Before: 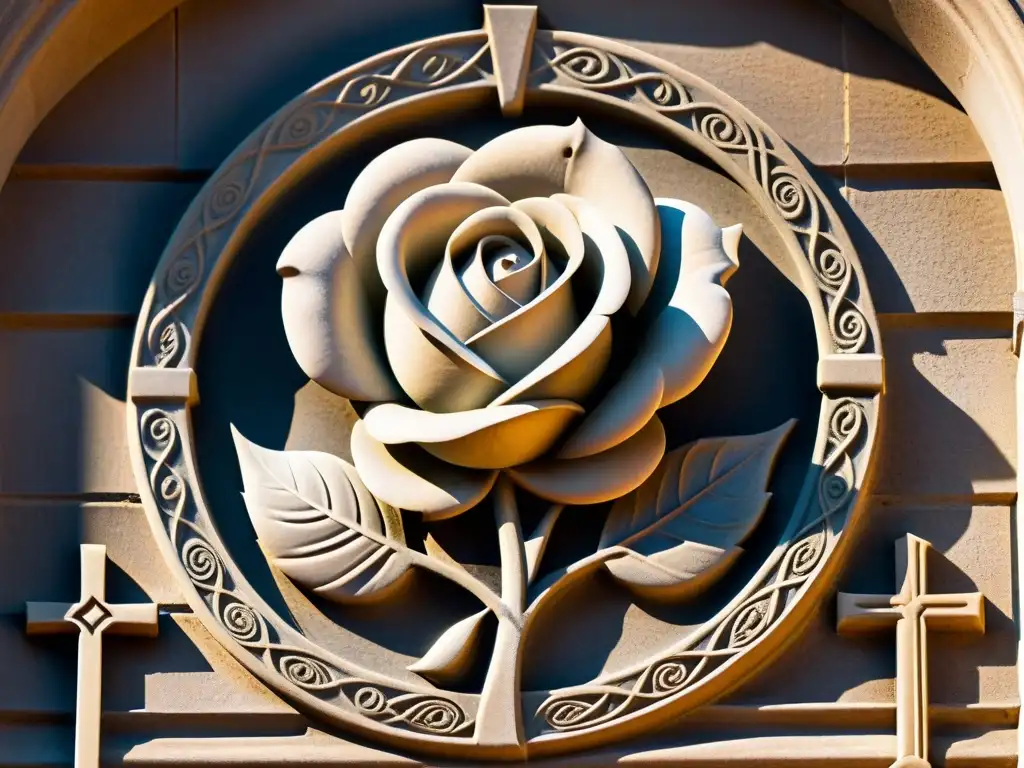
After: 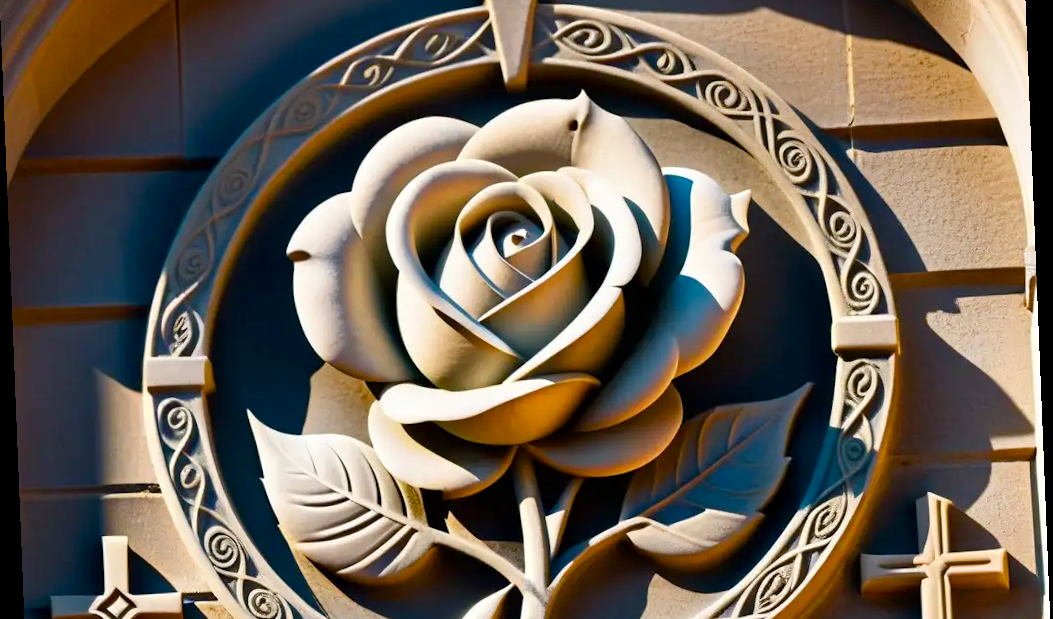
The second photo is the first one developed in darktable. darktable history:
rotate and perspective: rotation -2.29°, automatic cropping off
crop: top 5.667%, bottom 17.637%
color balance rgb: perceptual saturation grading › global saturation 20%, perceptual saturation grading › highlights -25%, perceptual saturation grading › shadows 25%
tone equalizer: on, module defaults
